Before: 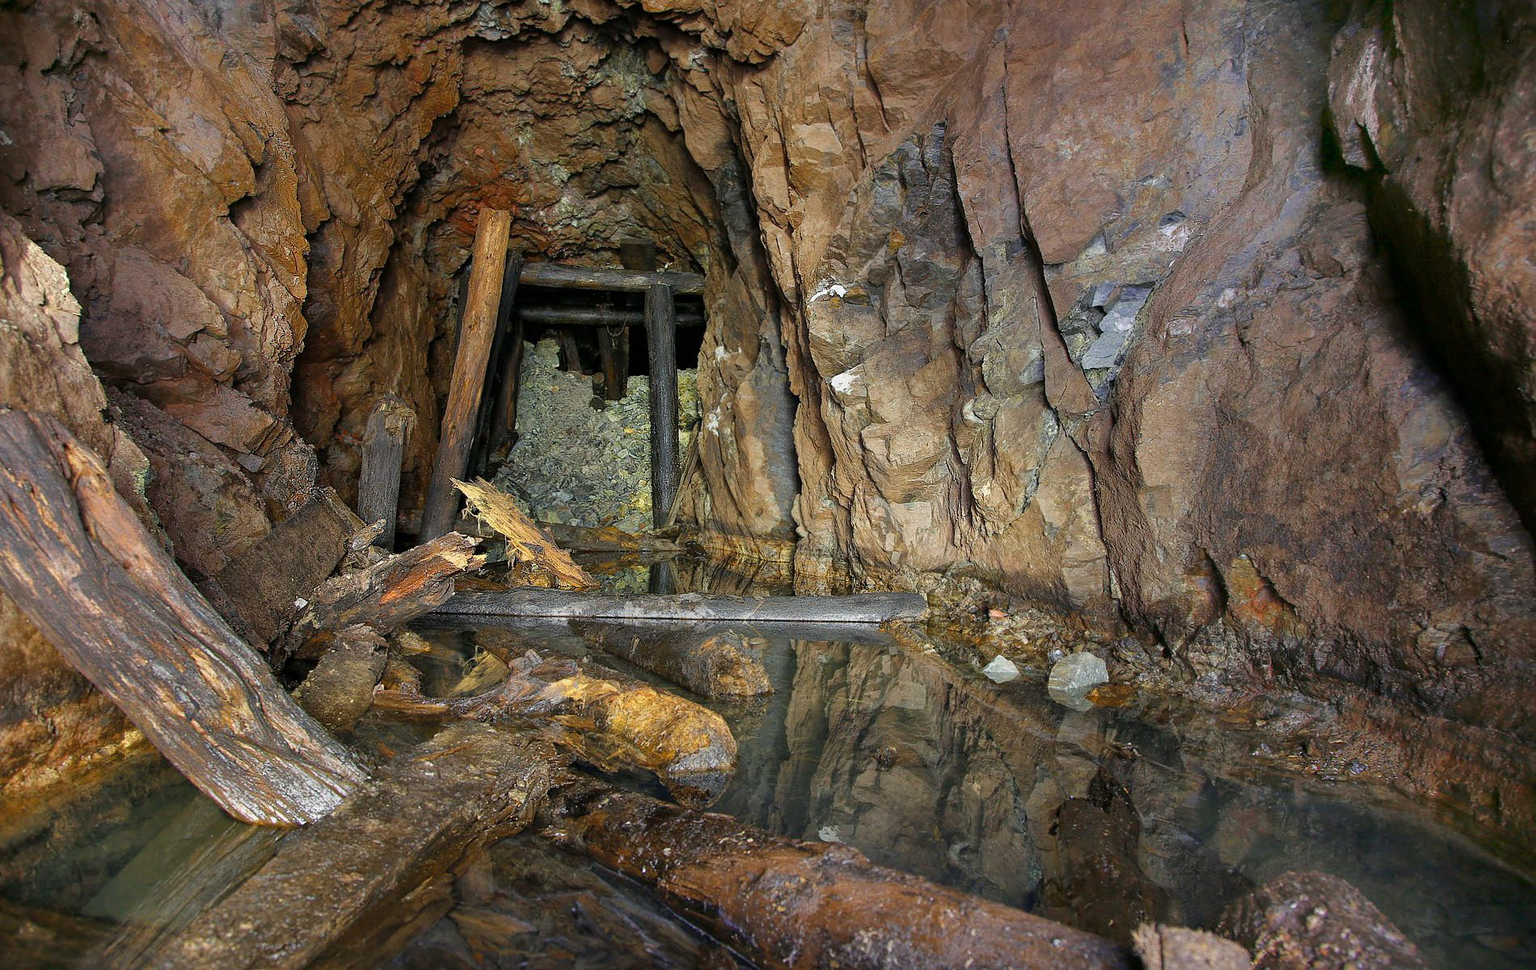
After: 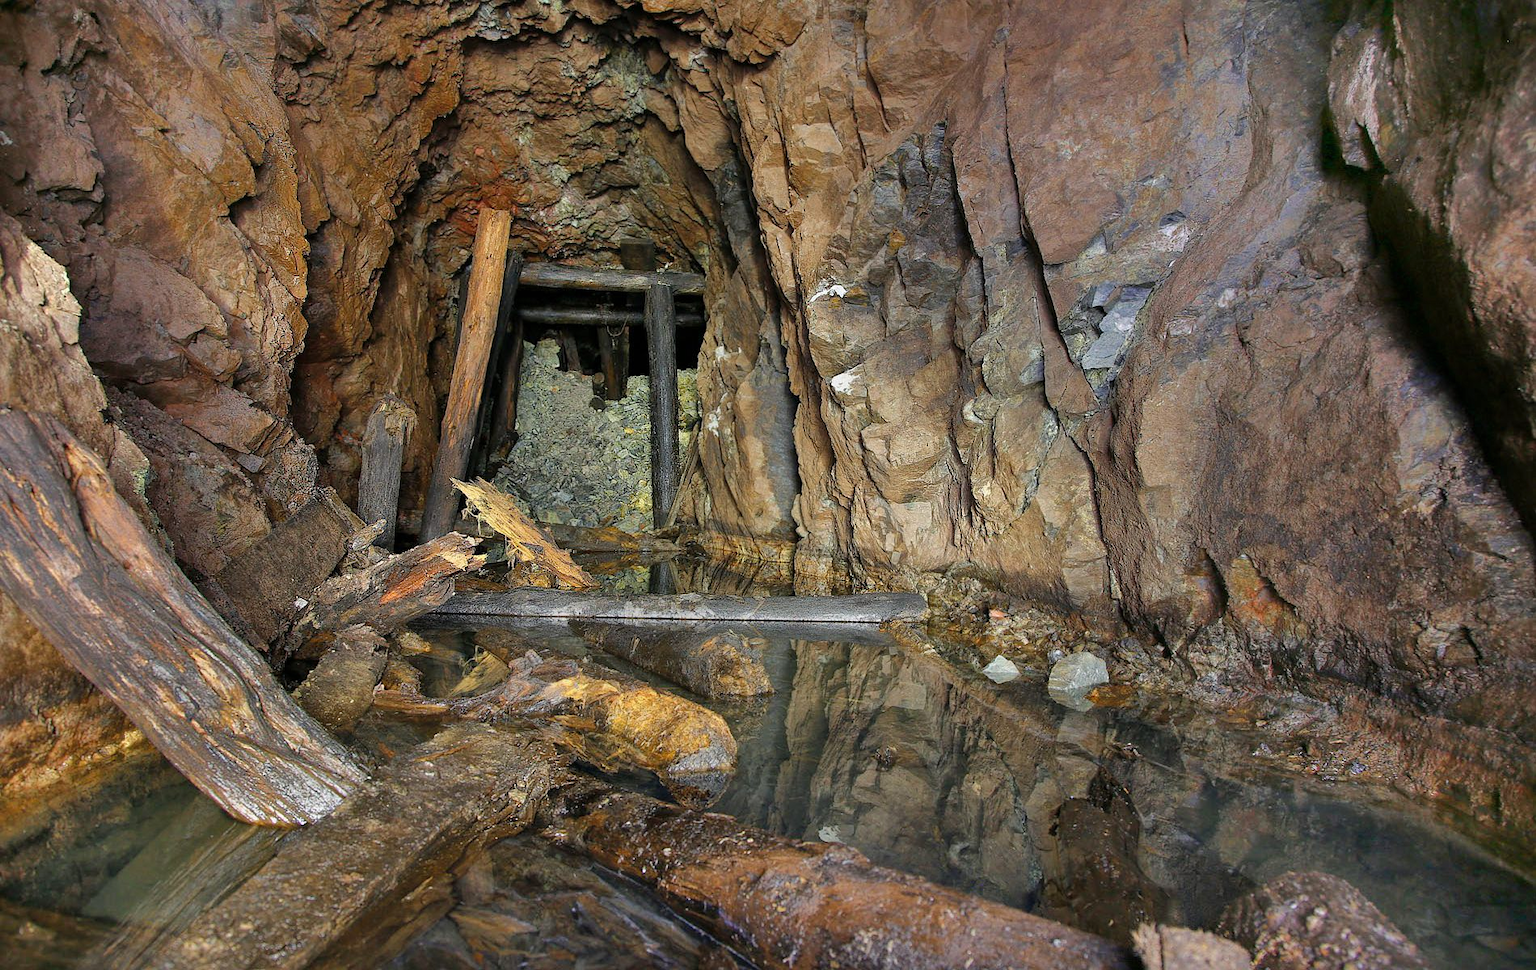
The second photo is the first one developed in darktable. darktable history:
shadows and highlights: shadows color adjustment 97.98%, highlights color adjustment 58.12%, low approximation 0.01, soften with gaussian
